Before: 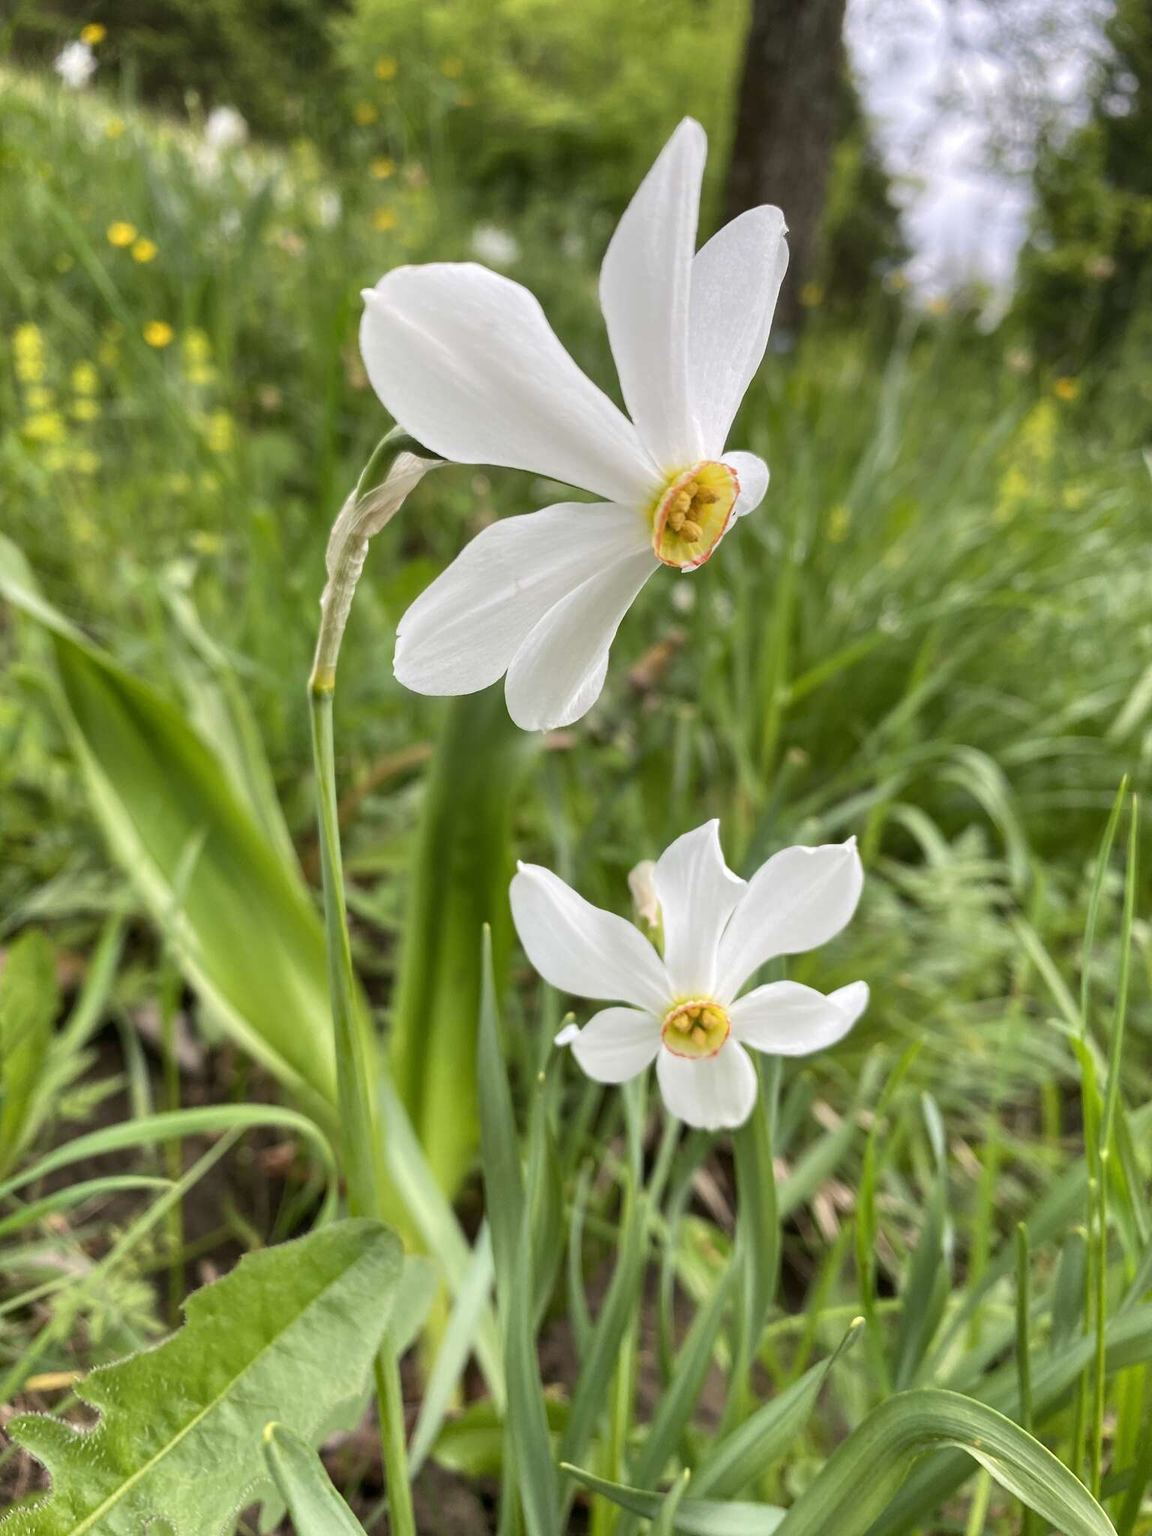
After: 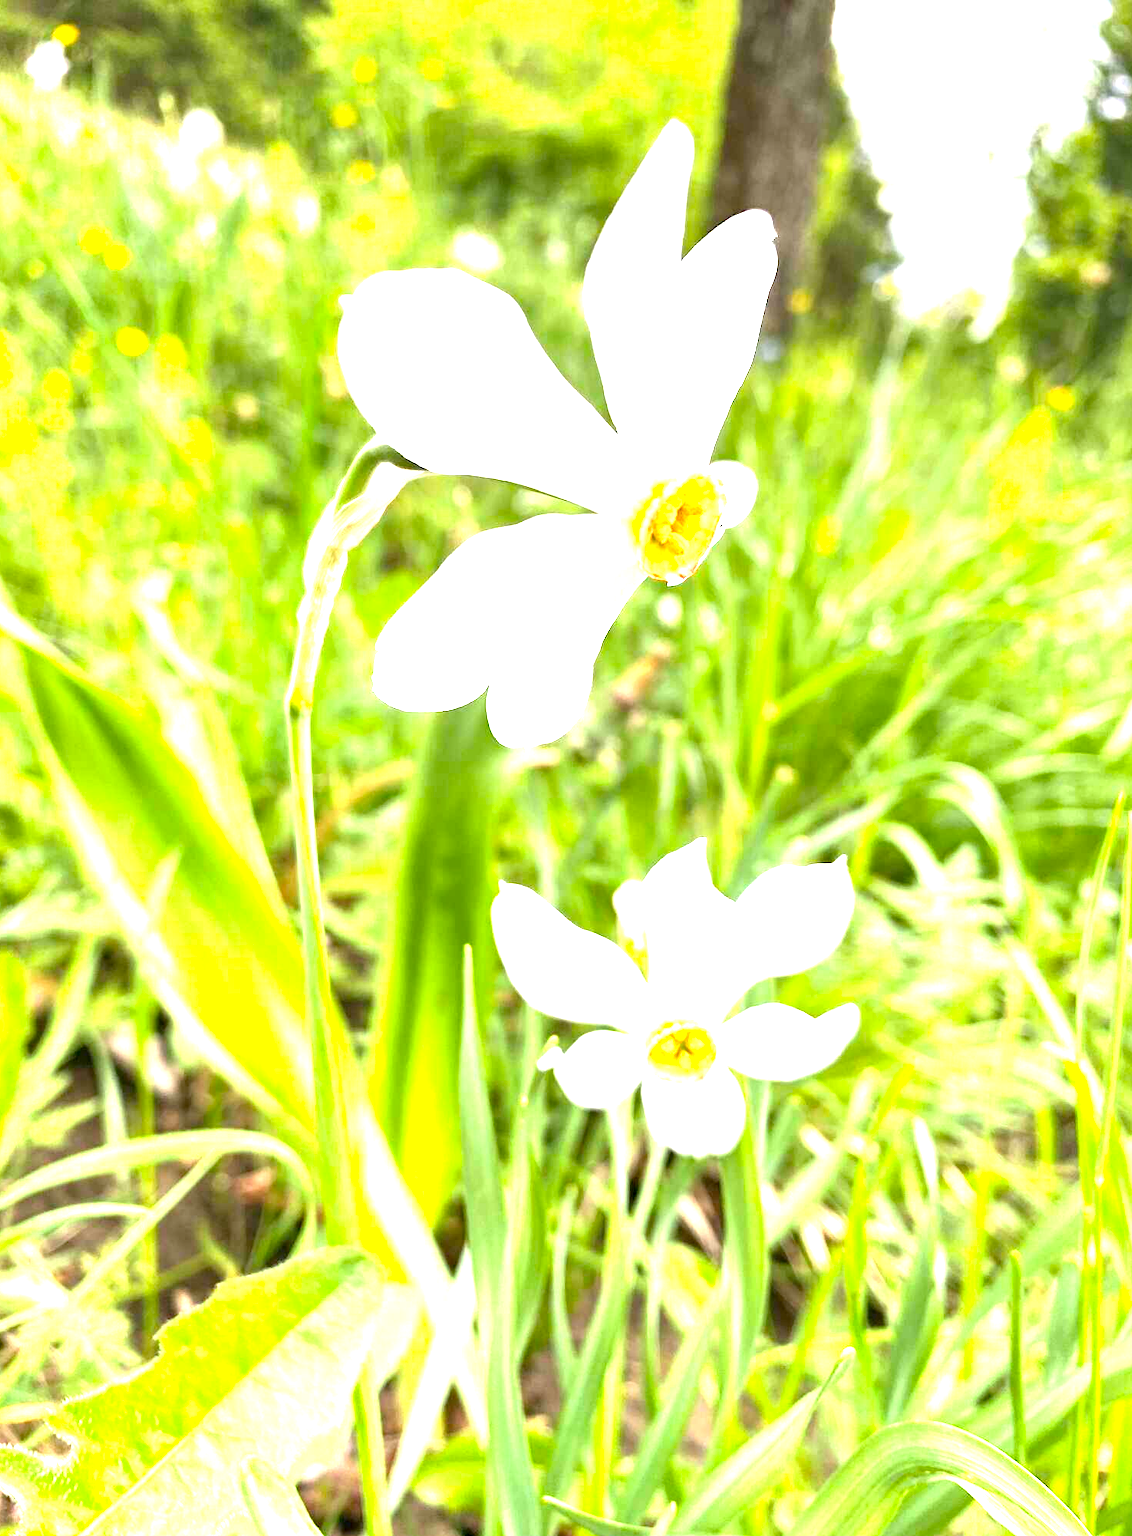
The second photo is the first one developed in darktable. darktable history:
crop and rotate: left 2.571%, right 1.298%, bottom 2.246%
levels: levels [0, 0.476, 0.951]
haze removal: compatibility mode true, adaptive false
exposure: black level correction 0, exposure 2.16 EV, compensate highlight preservation false
